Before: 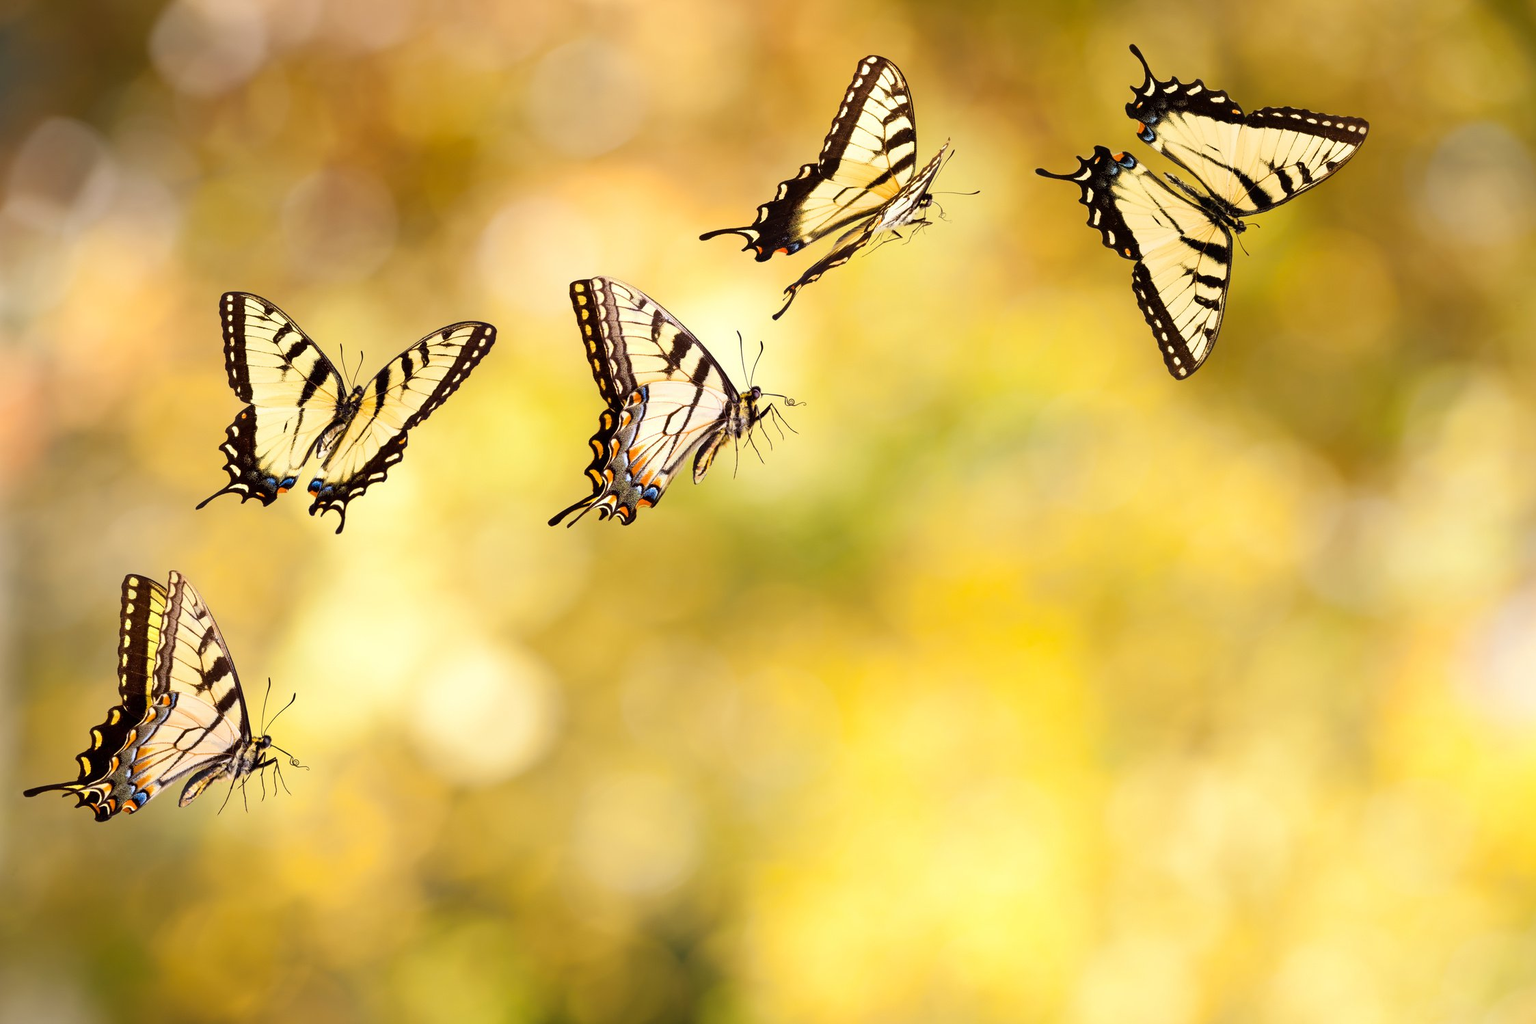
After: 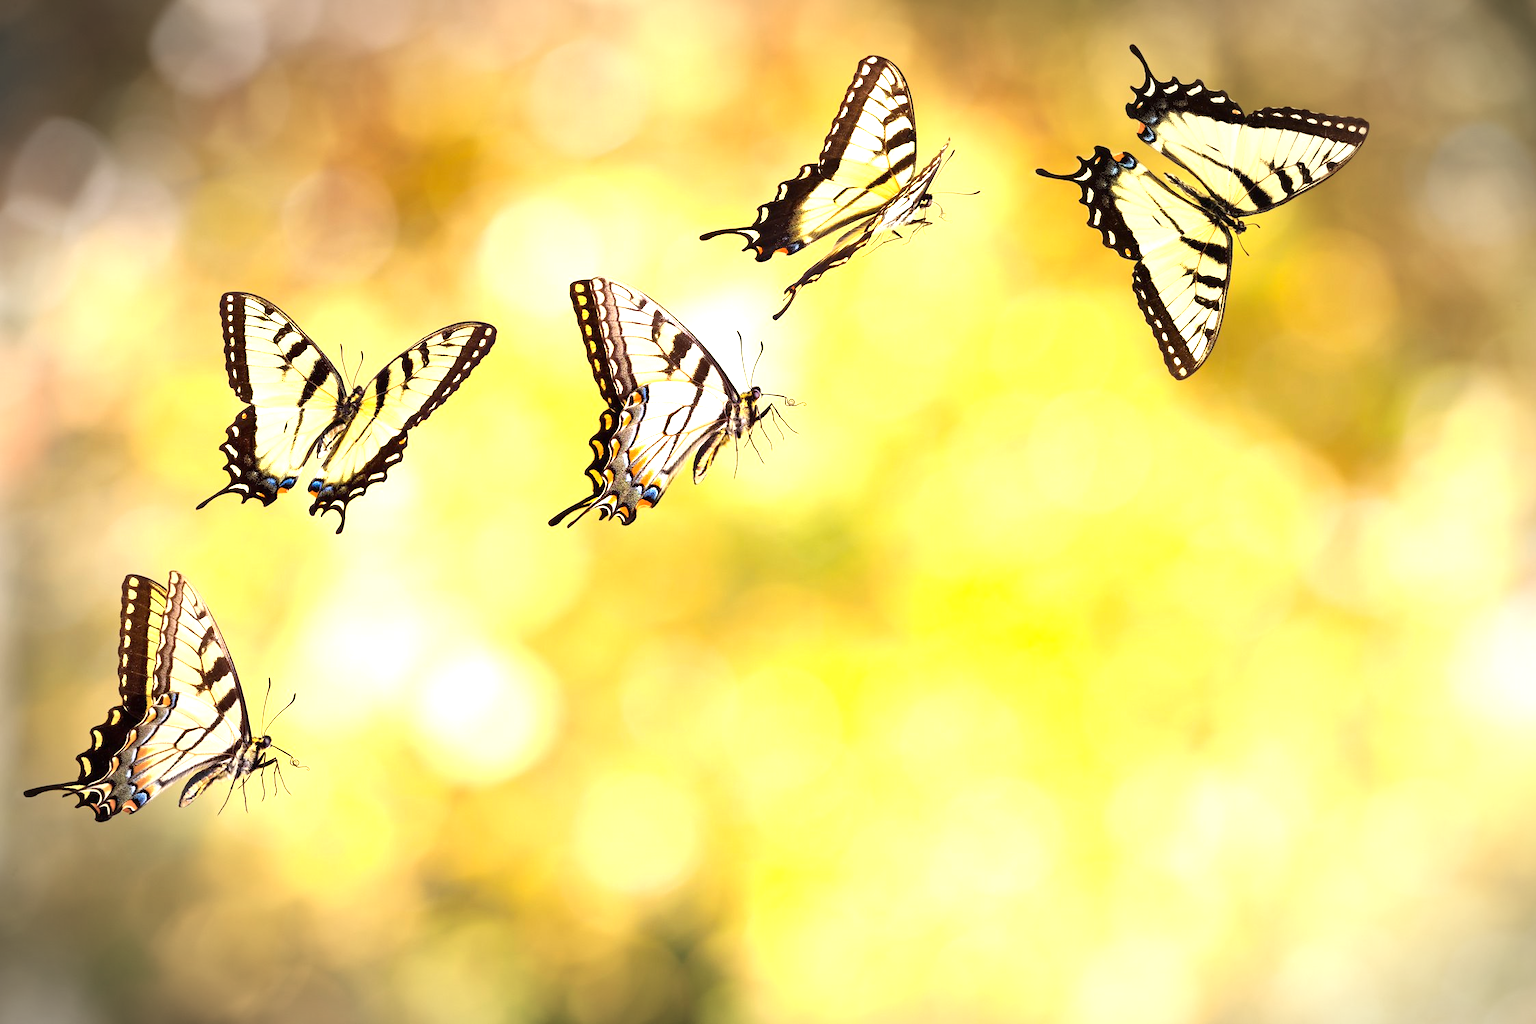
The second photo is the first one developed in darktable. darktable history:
vignetting: automatic ratio true
exposure: black level correction 0, exposure 0.9 EV, compensate exposure bias true, compensate highlight preservation false
